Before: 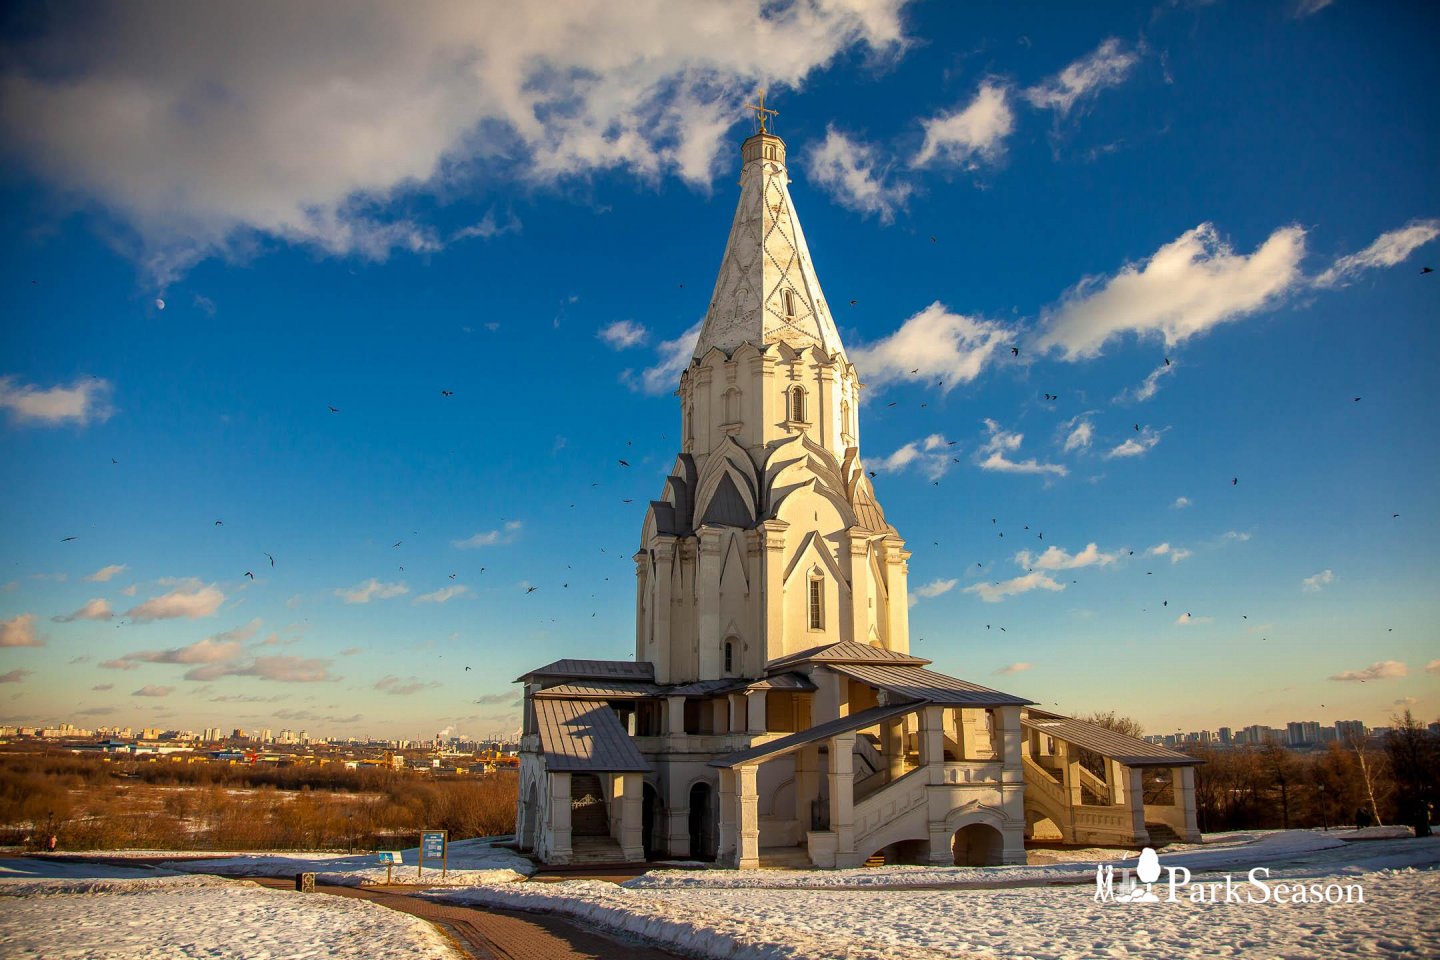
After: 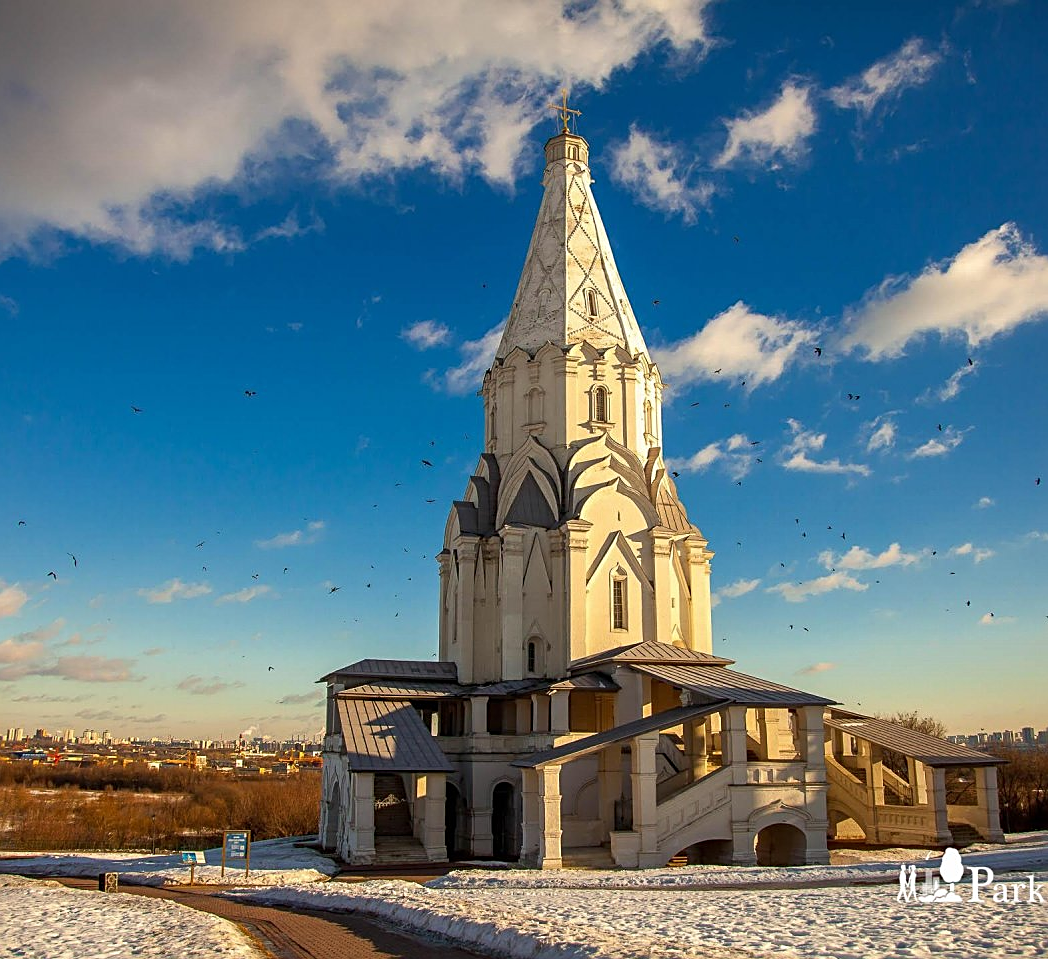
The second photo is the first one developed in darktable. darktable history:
sharpen: on, module defaults
crop: left 13.7%, top 0%, right 13.503%
